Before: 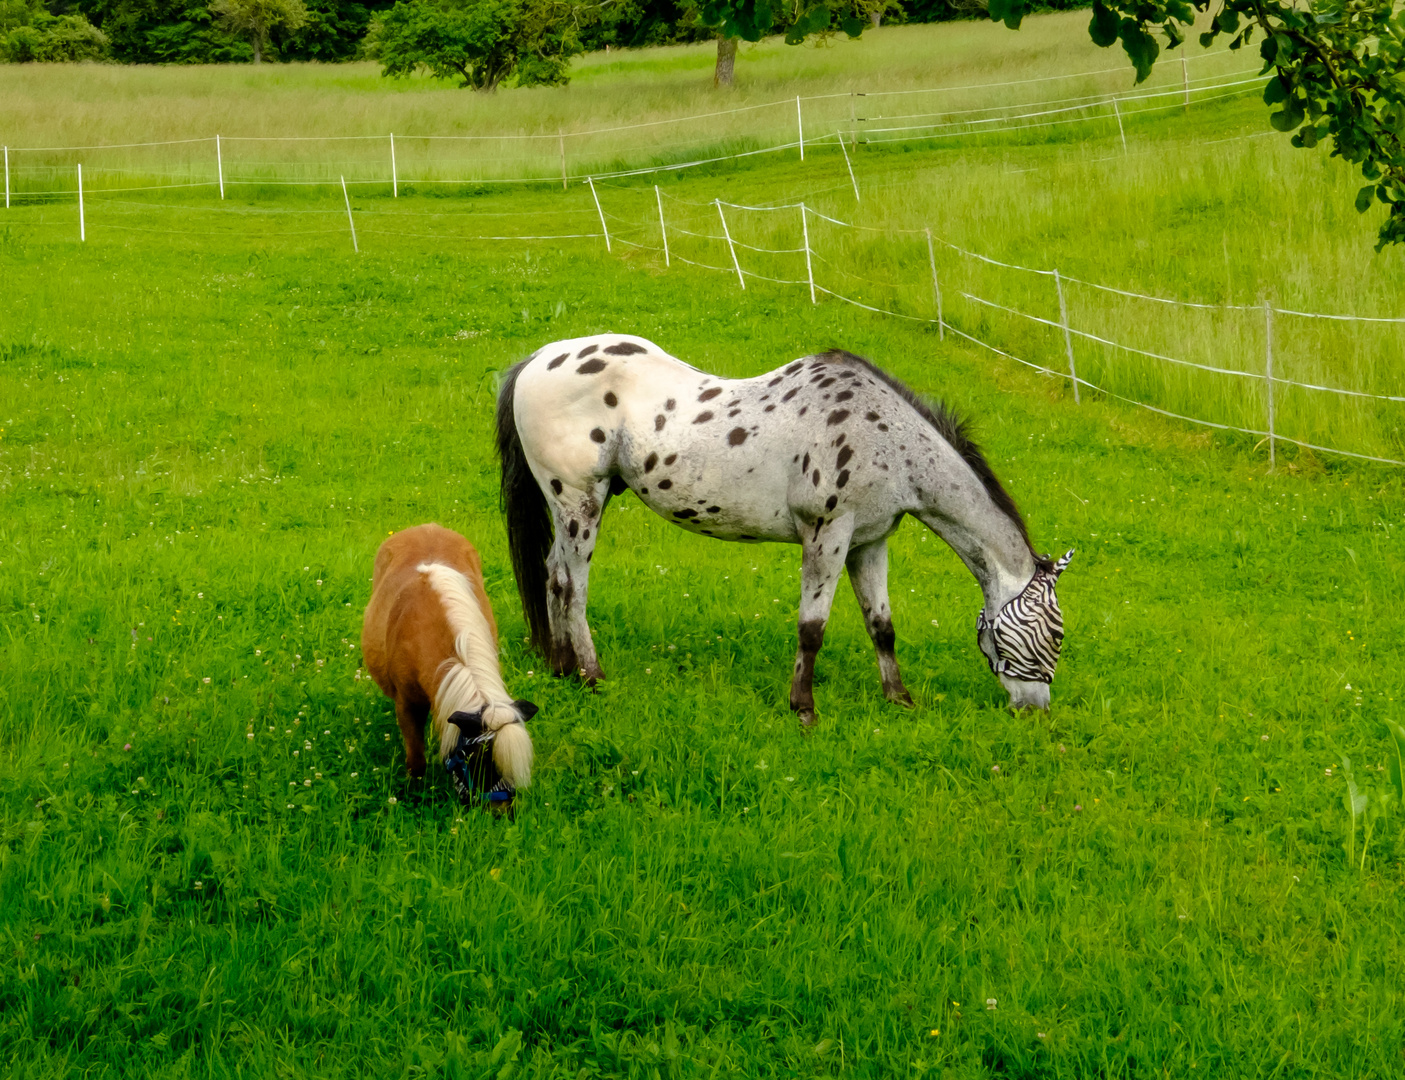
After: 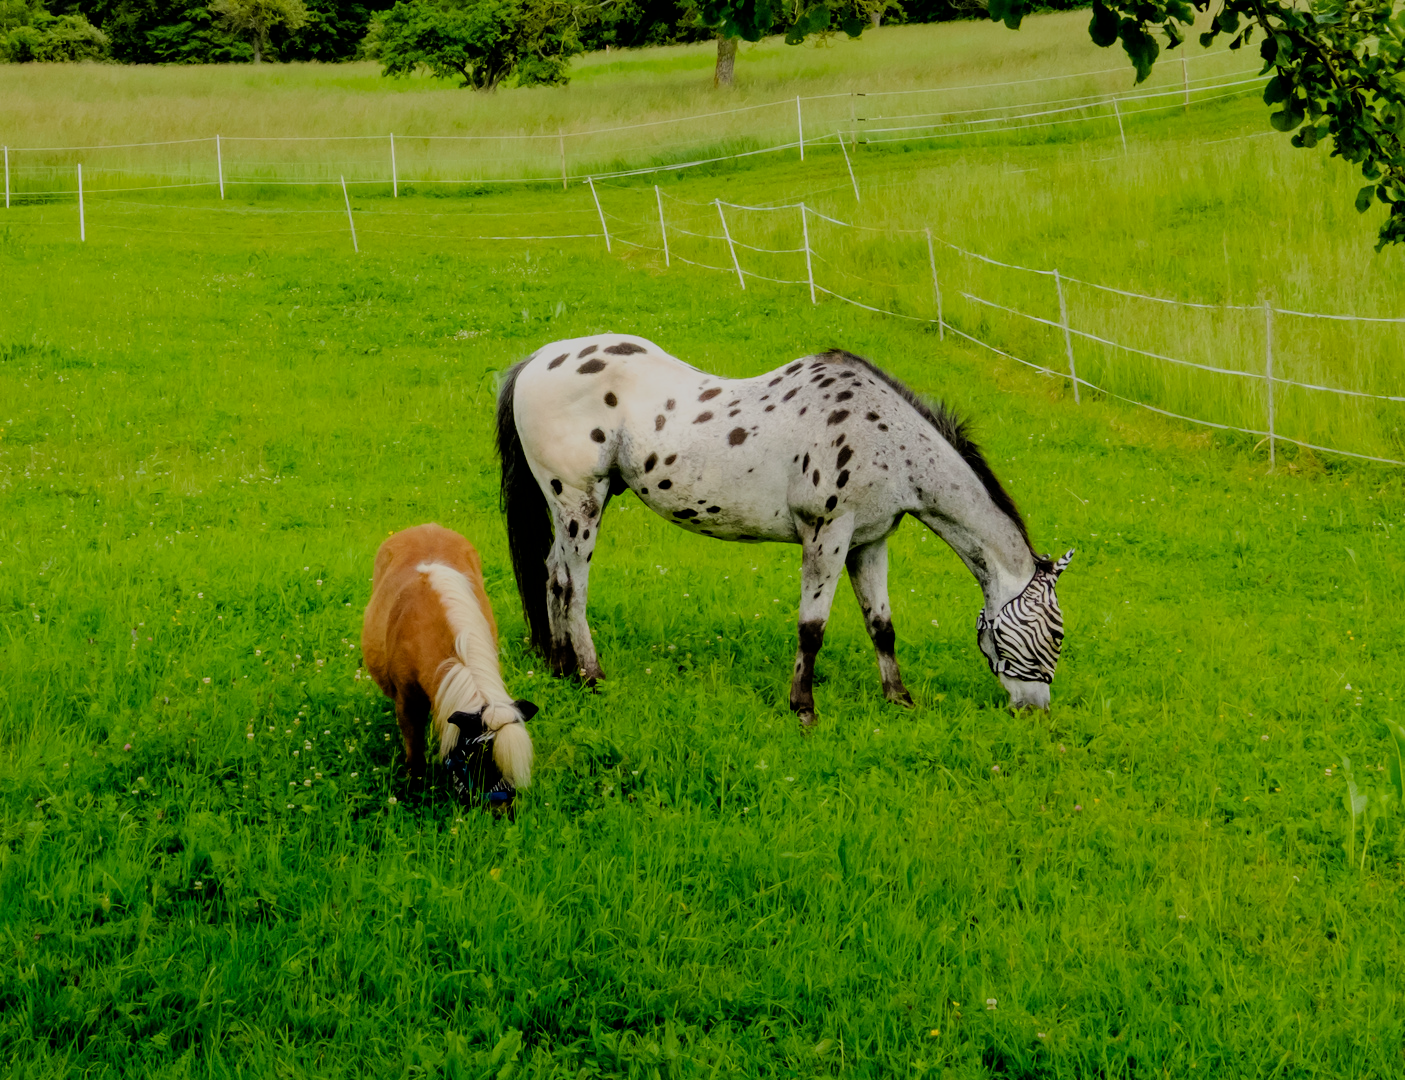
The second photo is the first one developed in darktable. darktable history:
filmic rgb: black relative exposure -6.11 EV, white relative exposure 6.94 EV, hardness 2.23
haze removal: strength 0.123, distance 0.257, compatibility mode true, adaptive false
